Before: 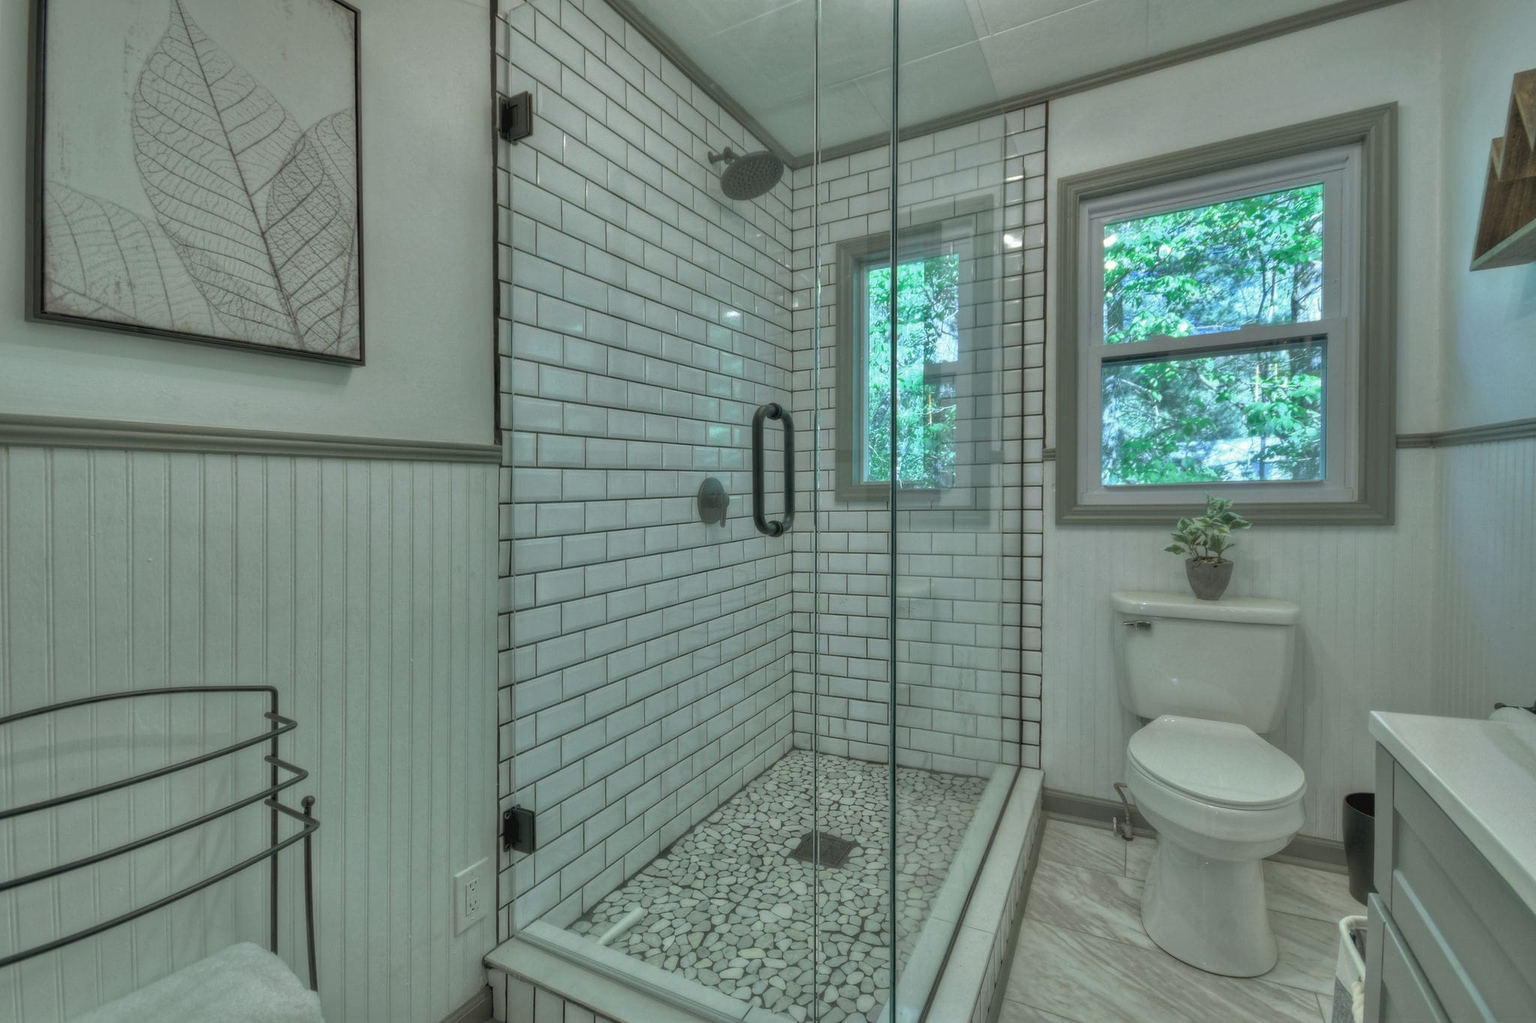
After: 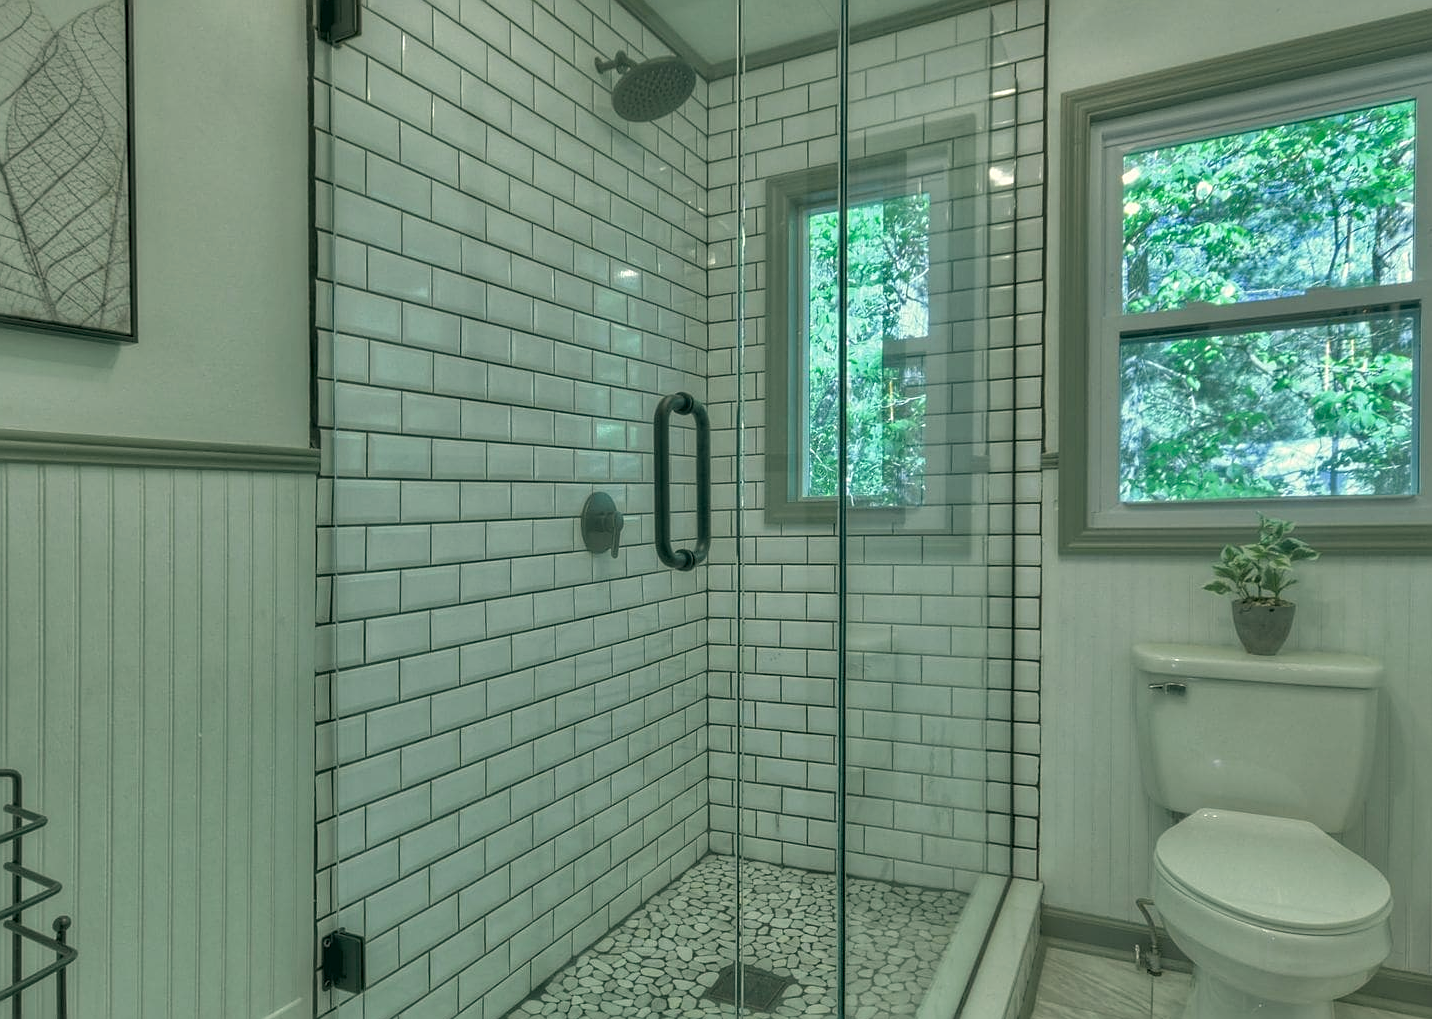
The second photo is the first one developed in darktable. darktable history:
crop and rotate: left 17.086%, top 10.675%, right 12.983%, bottom 14.552%
sharpen: on, module defaults
color correction: highlights a* -0.398, highlights b* 9.19, shadows a* -8.89, shadows b* 0.472
